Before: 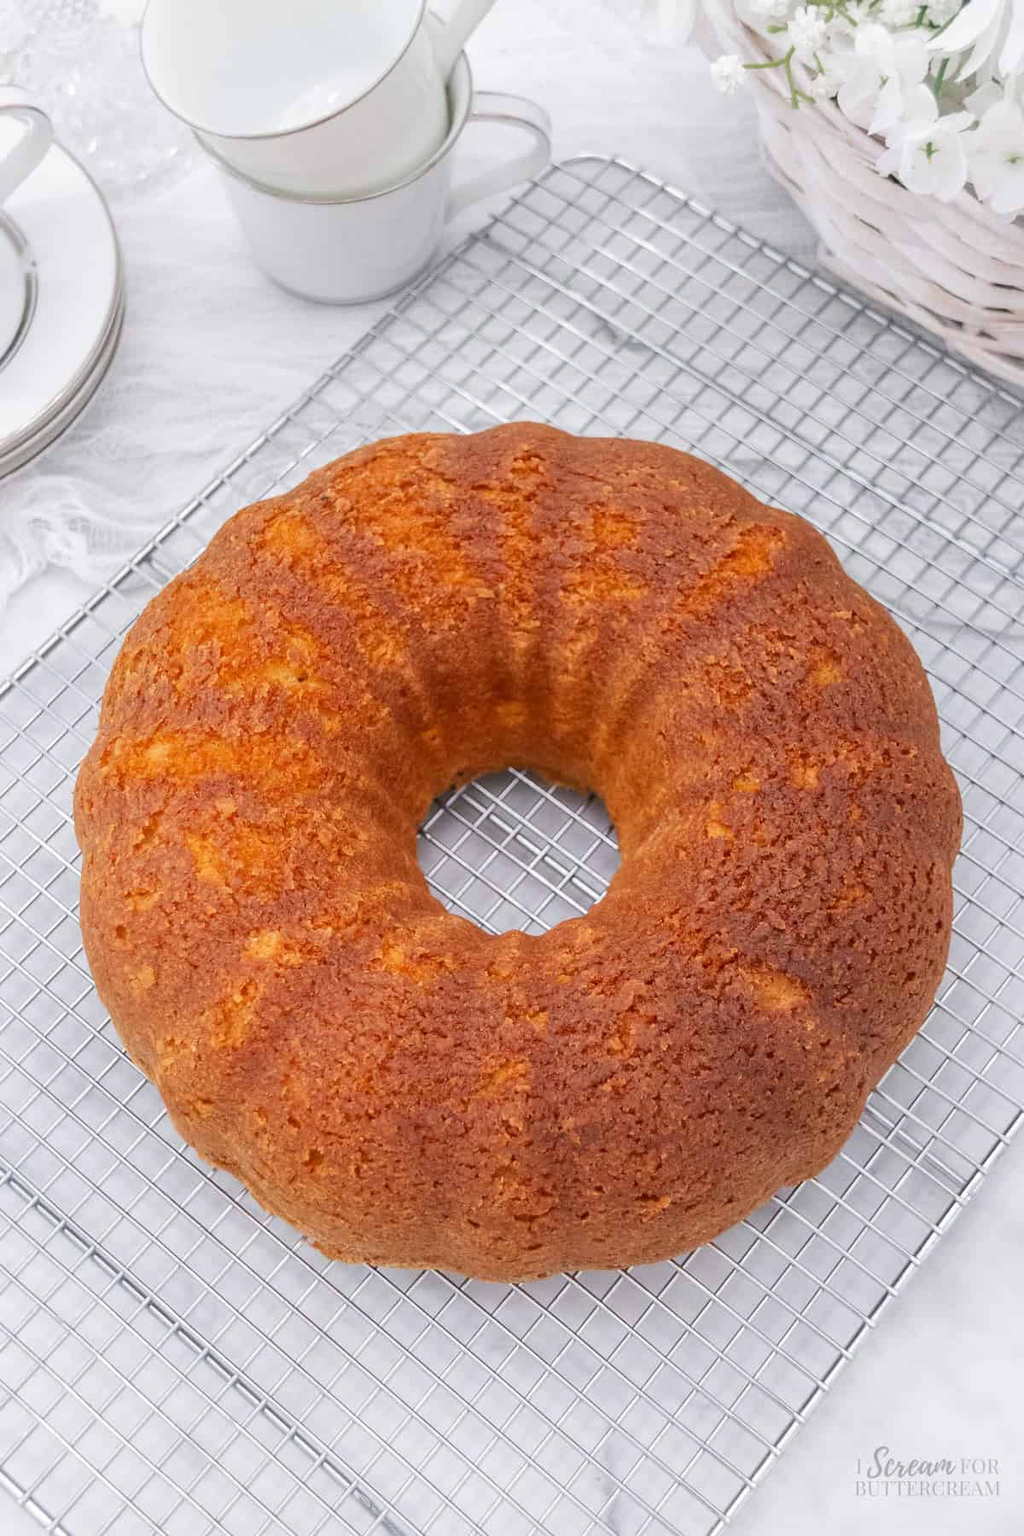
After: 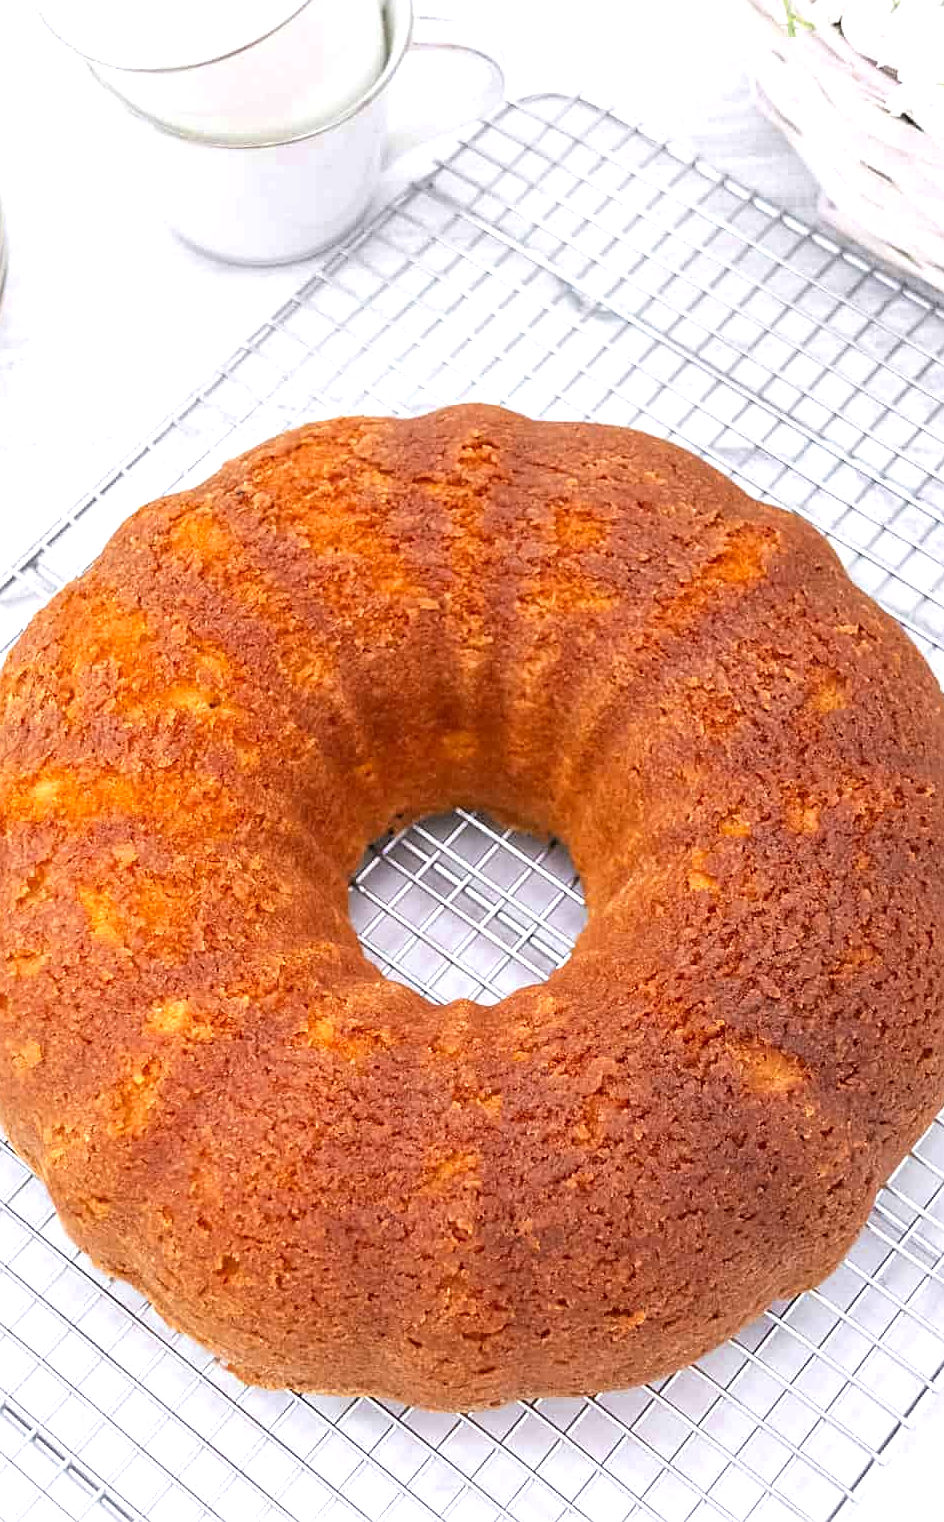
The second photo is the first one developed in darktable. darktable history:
crop: left 11.696%, top 5.059%, right 9.584%, bottom 10.372%
tone equalizer: -8 EV -0.786 EV, -7 EV -0.679 EV, -6 EV -0.592 EV, -5 EV -0.392 EV, -3 EV 0.39 EV, -2 EV 0.6 EV, -1 EV 0.687 EV, +0 EV 0.757 EV
color zones: curves: ch0 [(0, 0.485) (0.178, 0.476) (0.261, 0.623) (0.411, 0.403) (0.708, 0.603) (0.934, 0.412)]; ch1 [(0.003, 0.485) (0.149, 0.496) (0.229, 0.584) (0.326, 0.551) (0.484, 0.262) (0.757, 0.643)]
sharpen: on, module defaults
